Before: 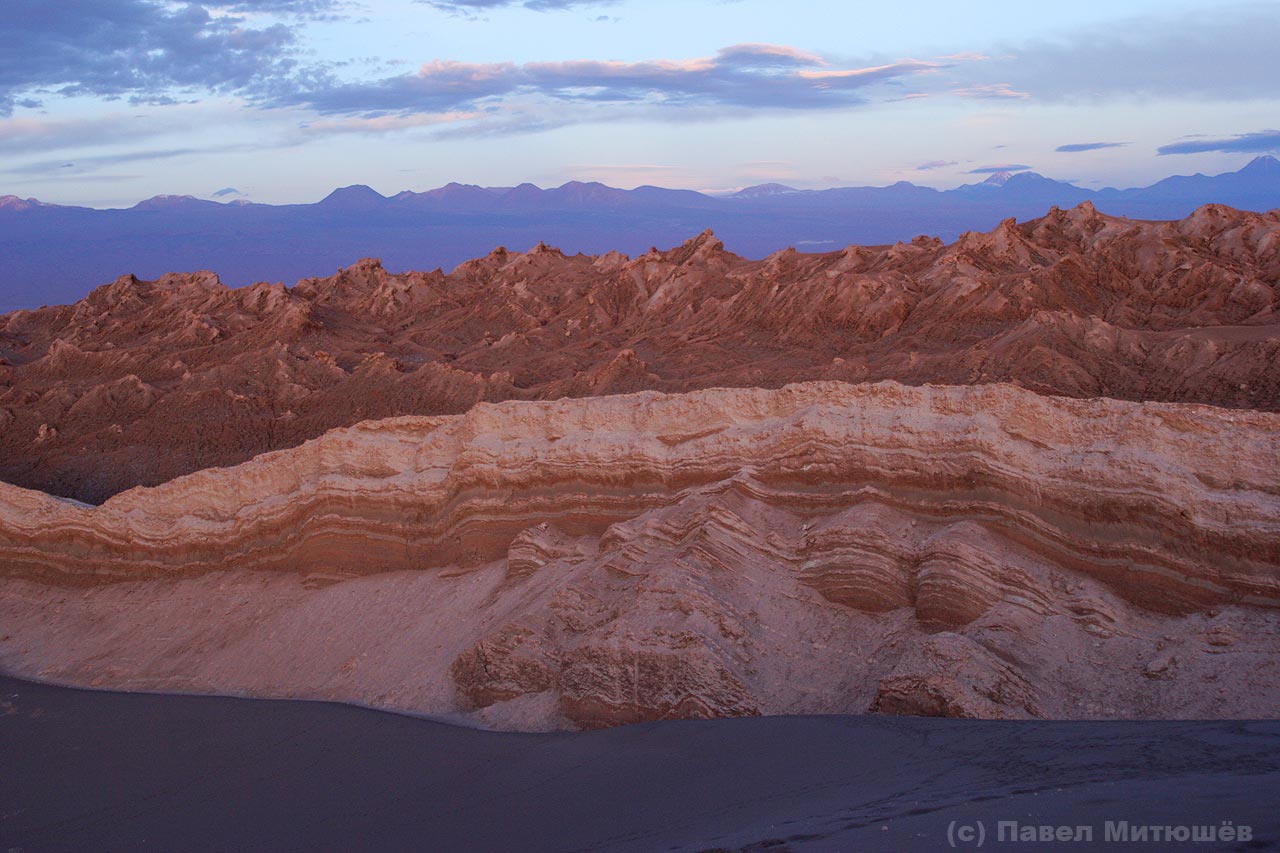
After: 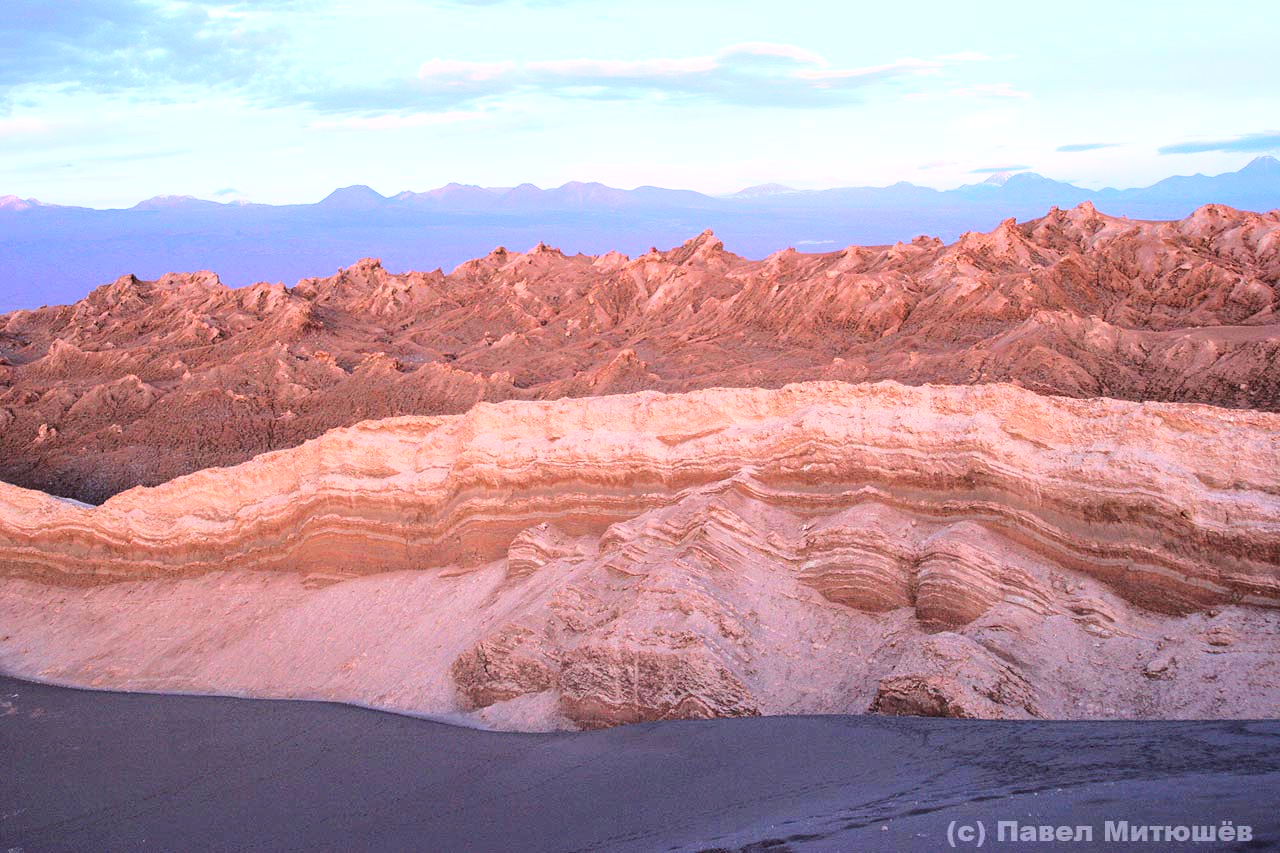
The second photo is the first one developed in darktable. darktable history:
exposure: black level correction 0, exposure 0.7 EV, compensate exposure bias true, compensate highlight preservation false
base curve: curves: ch0 [(0, 0) (0.032, 0.037) (0.105, 0.228) (0.435, 0.76) (0.856, 0.983) (1, 1)]
